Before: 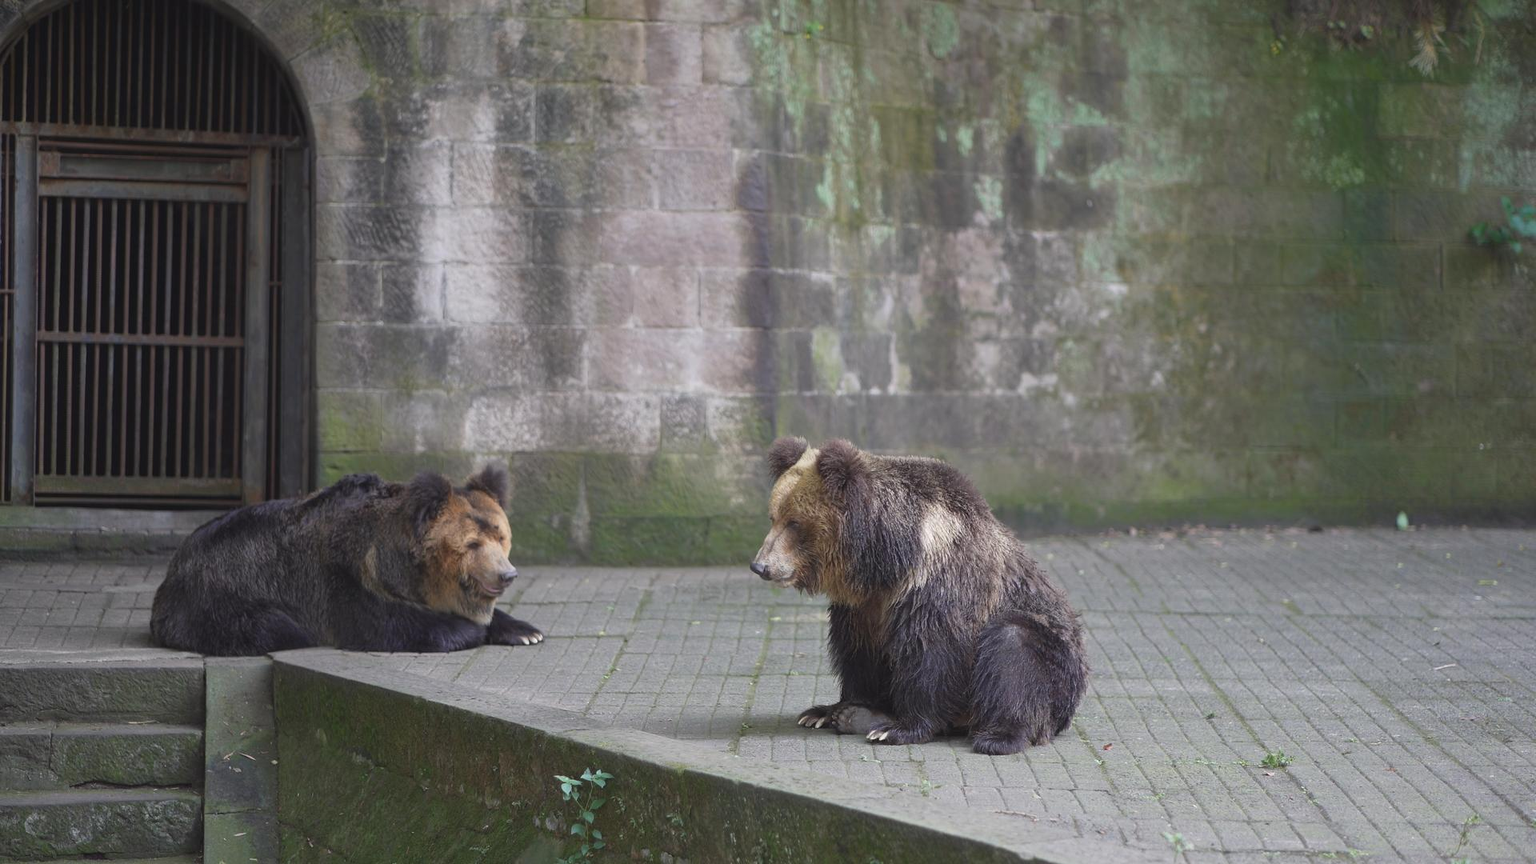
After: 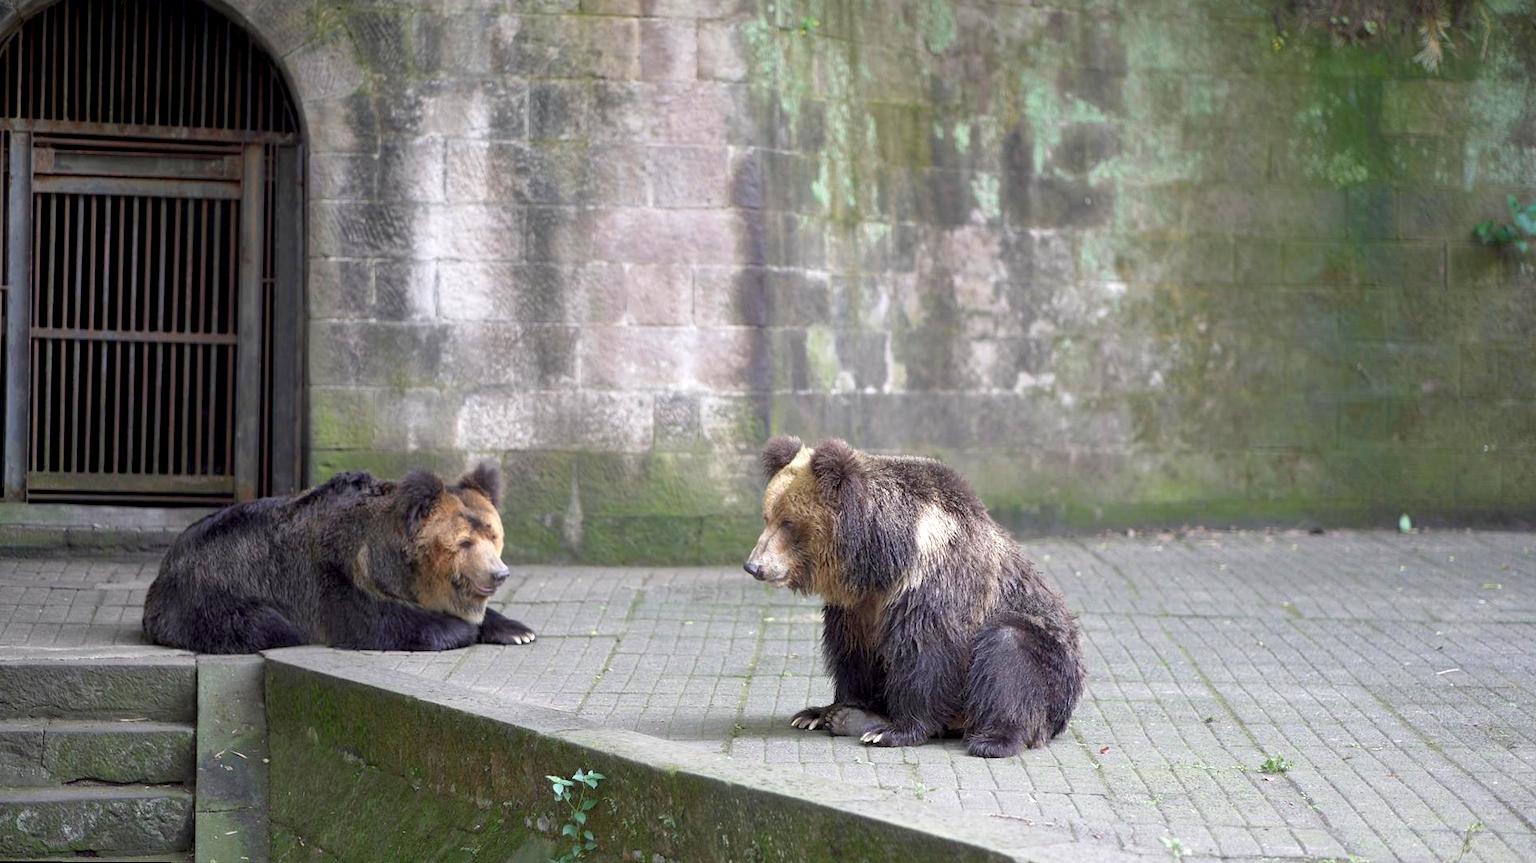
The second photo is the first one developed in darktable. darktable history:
rotate and perspective: rotation 0.192°, lens shift (horizontal) -0.015, crop left 0.005, crop right 0.996, crop top 0.006, crop bottom 0.99
exposure: black level correction 0.012, exposure 0.7 EV, compensate exposure bias true, compensate highlight preservation false
